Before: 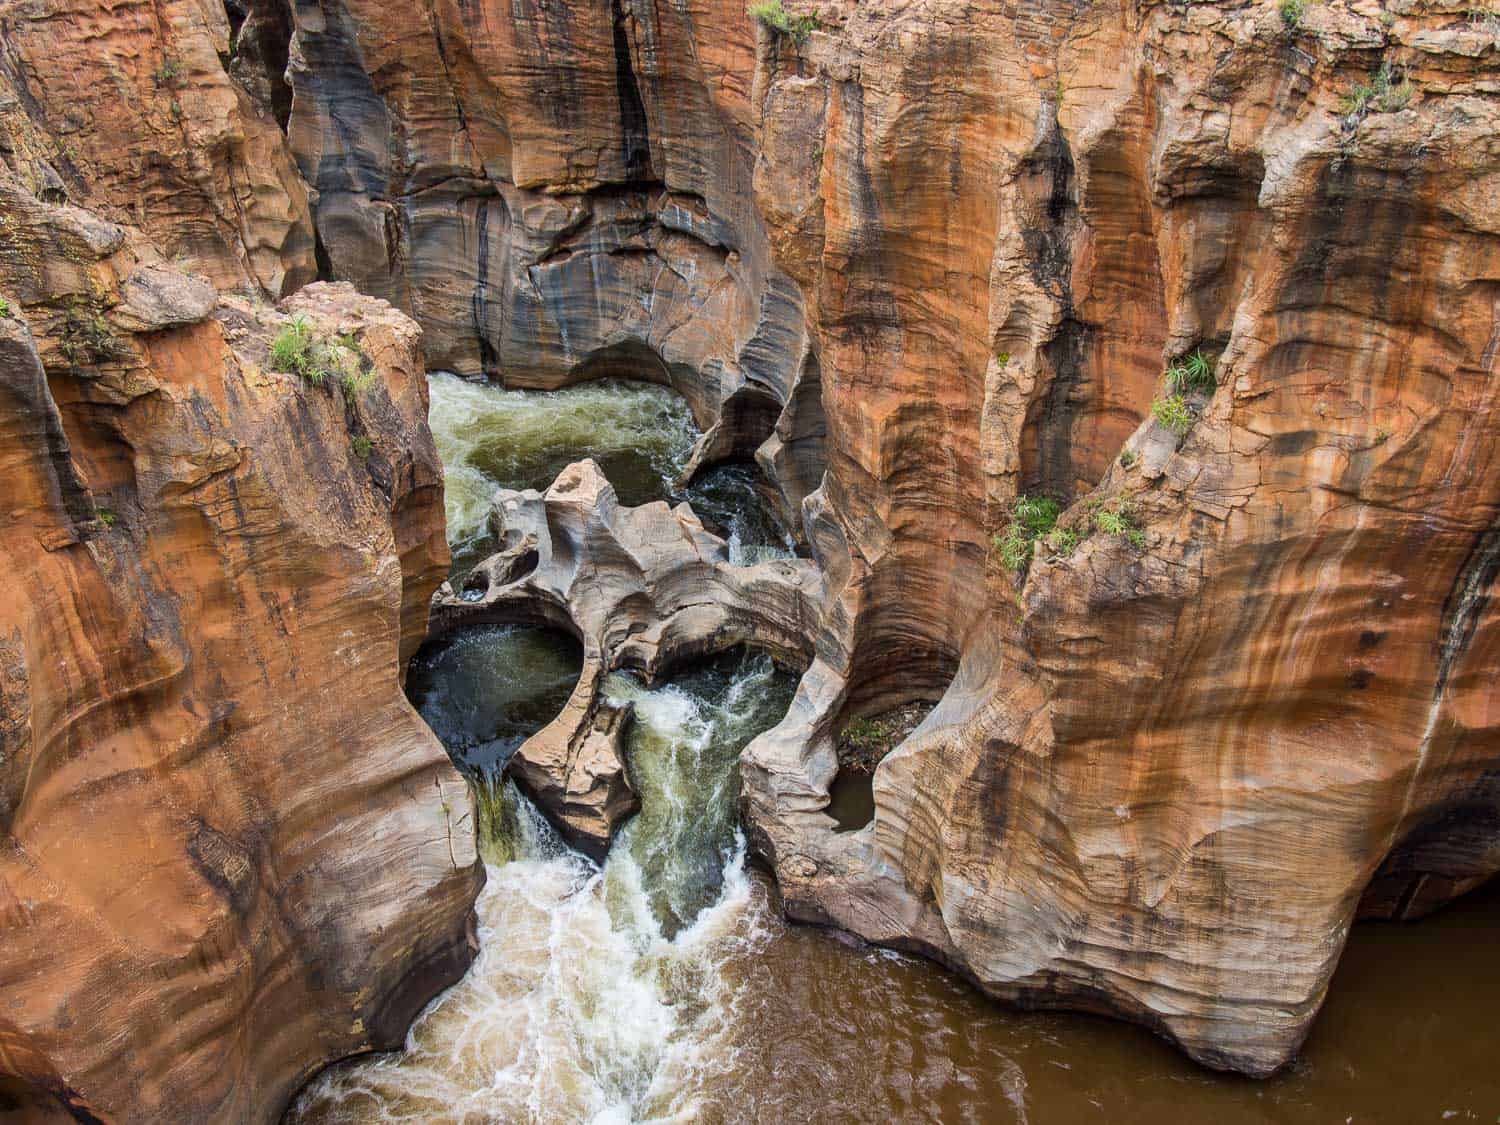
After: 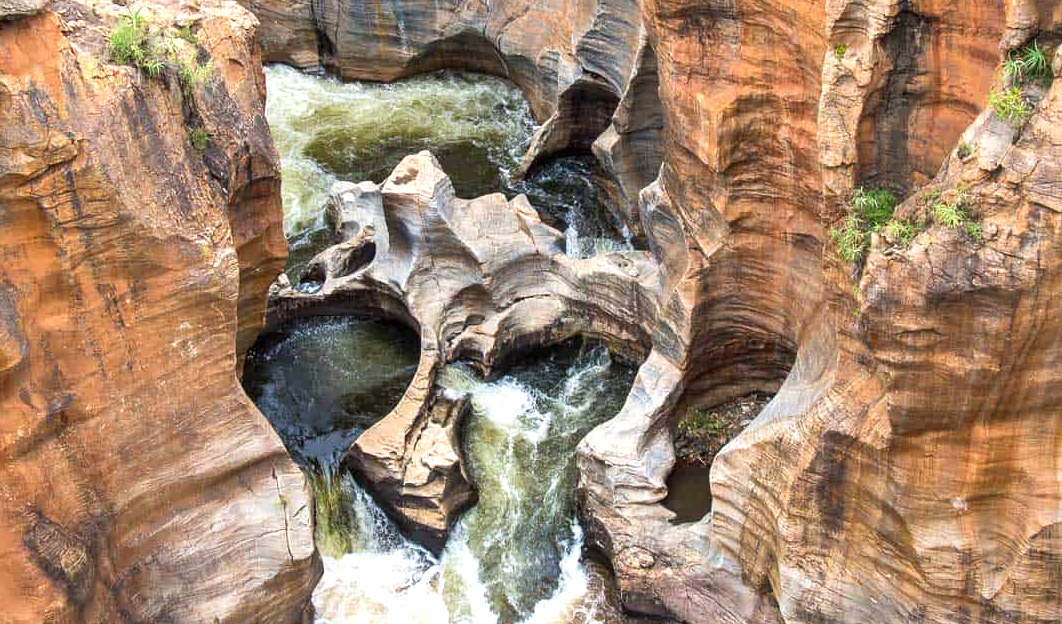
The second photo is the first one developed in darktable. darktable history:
crop: left 10.888%, top 27.436%, right 18.252%, bottom 17.065%
exposure: exposure 0.65 EV, compensate exposure bias true, compensate highlight preservation false
